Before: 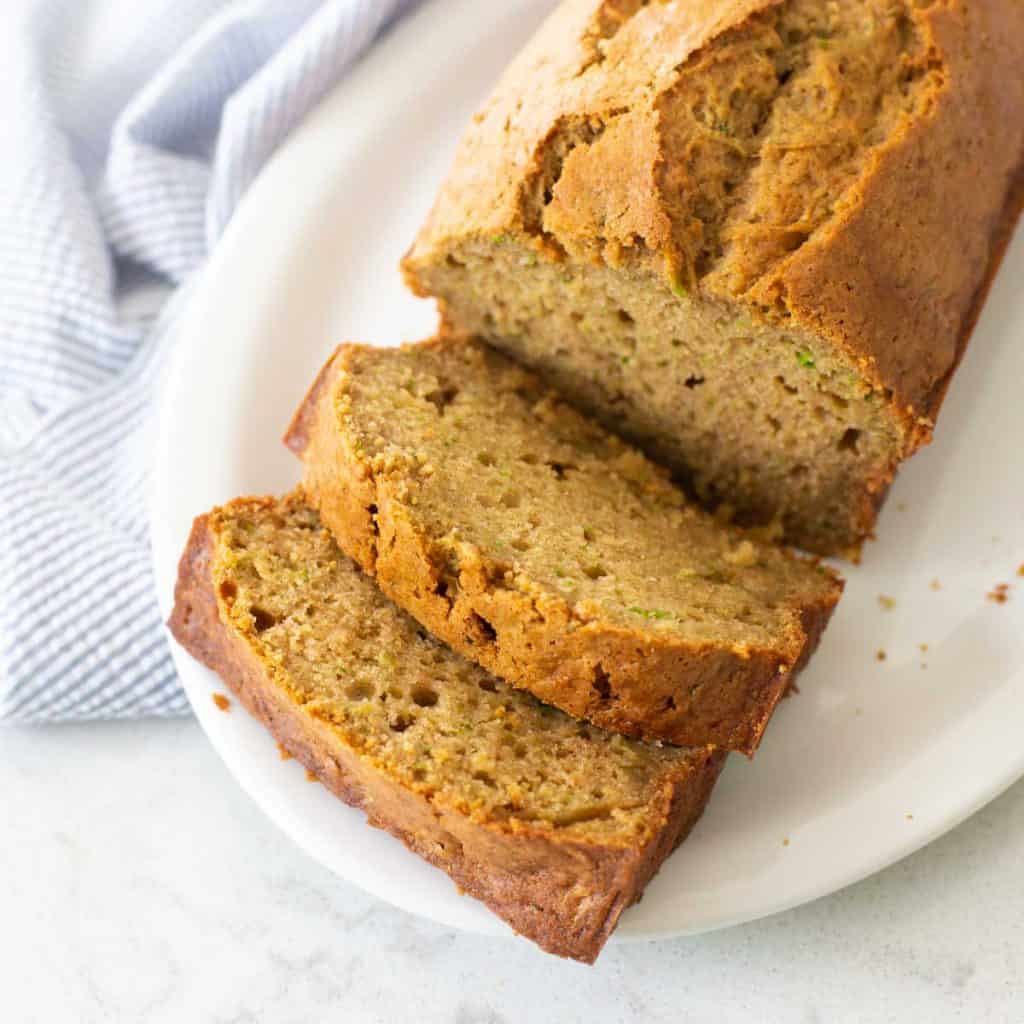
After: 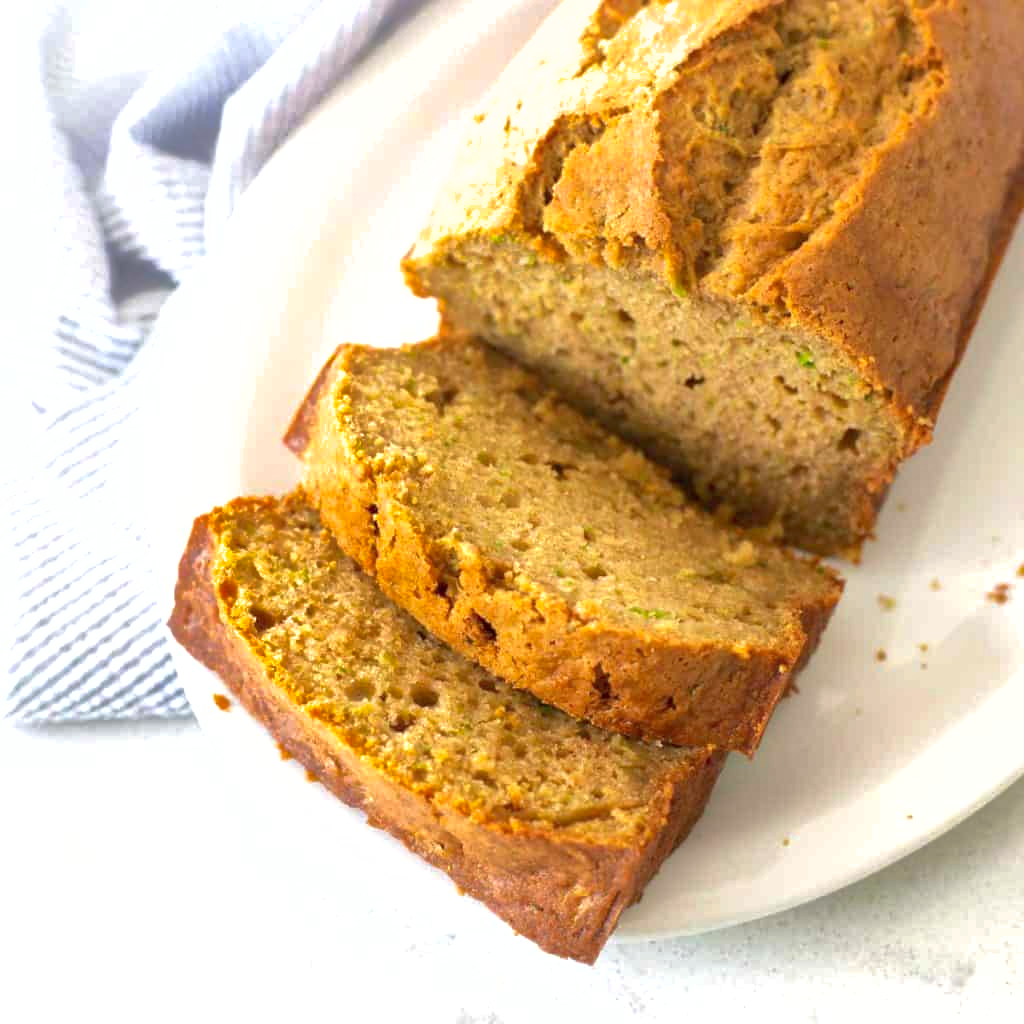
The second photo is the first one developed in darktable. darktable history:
shadows and highlights: on, module defaults
exposure: black level correction 0.001, exposure 0.499 EV, compensate highlight preservation false
